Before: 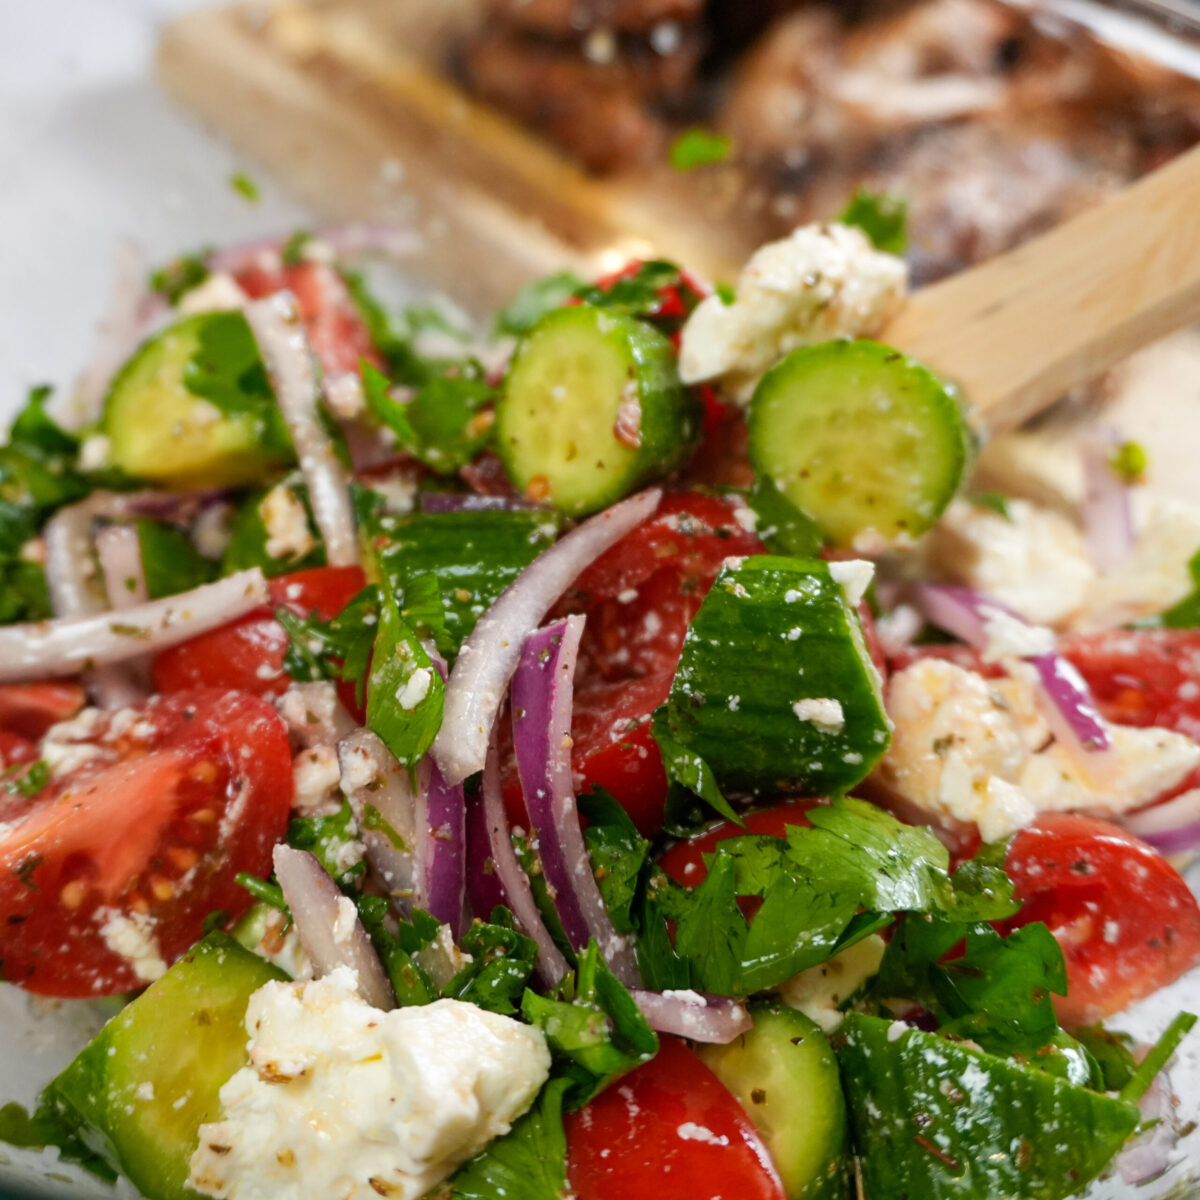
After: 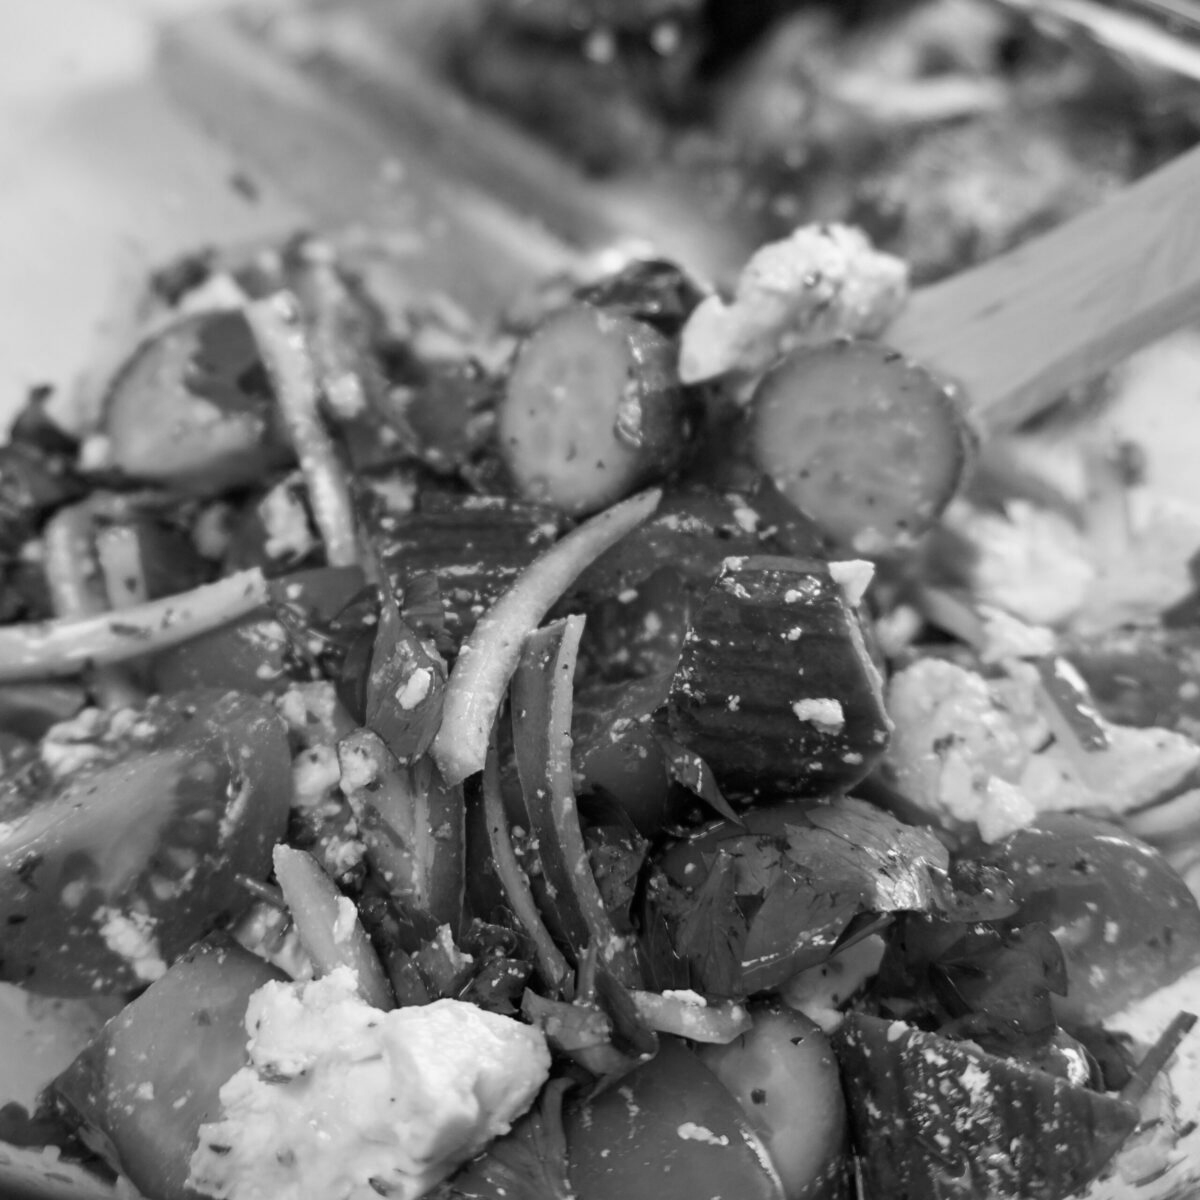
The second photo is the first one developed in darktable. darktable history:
color calibration: output gray [0.31, 0.36, 0.33, 0], illuminant same as pipeline (D50), adaptation XYZ, x 0.346, y 0.358, temperature 5003.31 K
